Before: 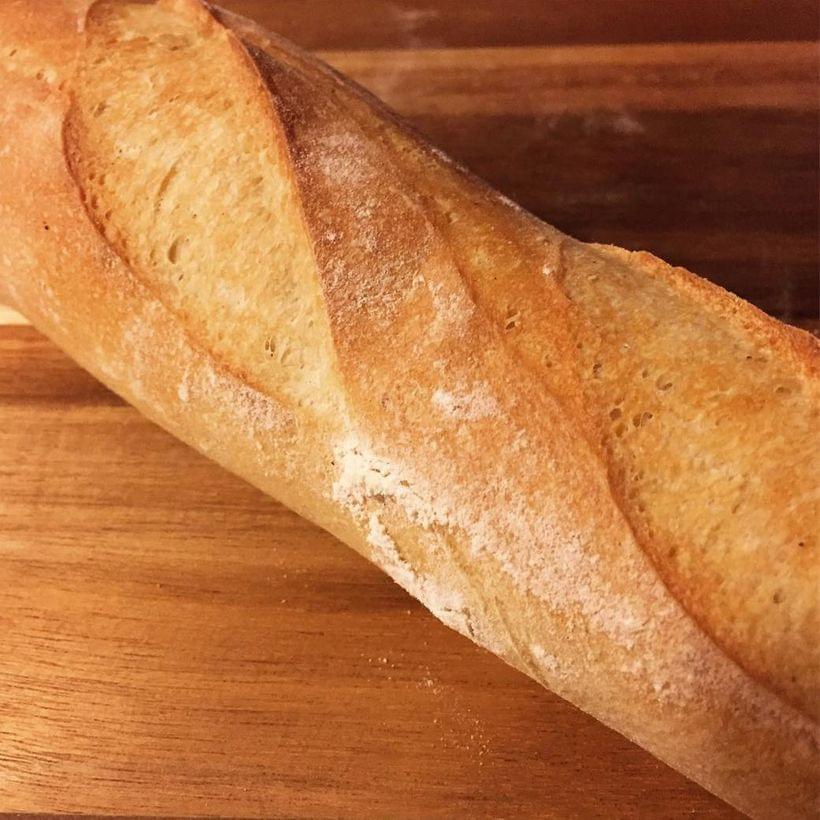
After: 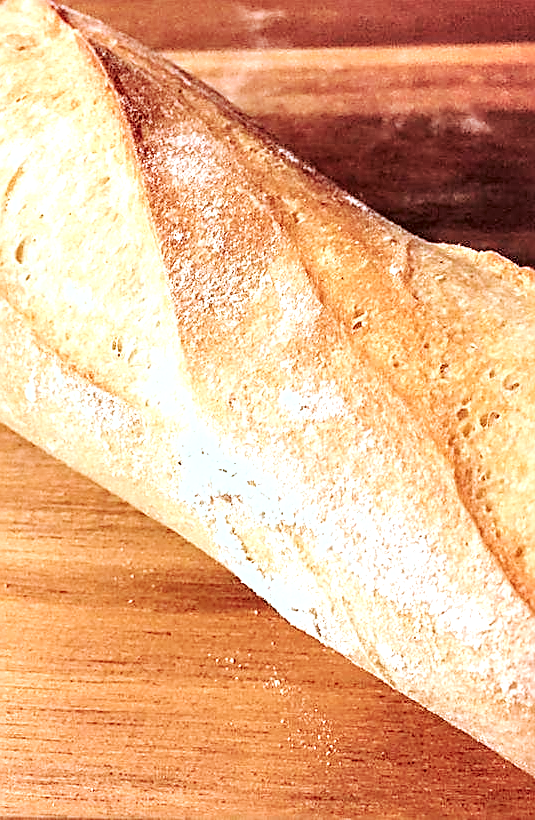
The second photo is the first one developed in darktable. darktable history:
color correction: highlights a* -8.81, highlights b* -23.06
crop and rotate: left 18.705%, right 15.938%
exposure: black level correction 0.001, compensate exposure bias true, compensate highlight preservation false
sharpen: amount 0.887
local contrast: highlights 81%, shadows 57%, detail 174%, midtone range 0.608
contrast brightness saturation: brightness 0.286
base curve: curves: ch0 [(0, 0) (0.028, 0.03) (0.121, 0.232) (0.46, 0.748) (0.859, 0.968) (1, 1)], preserve colors none
